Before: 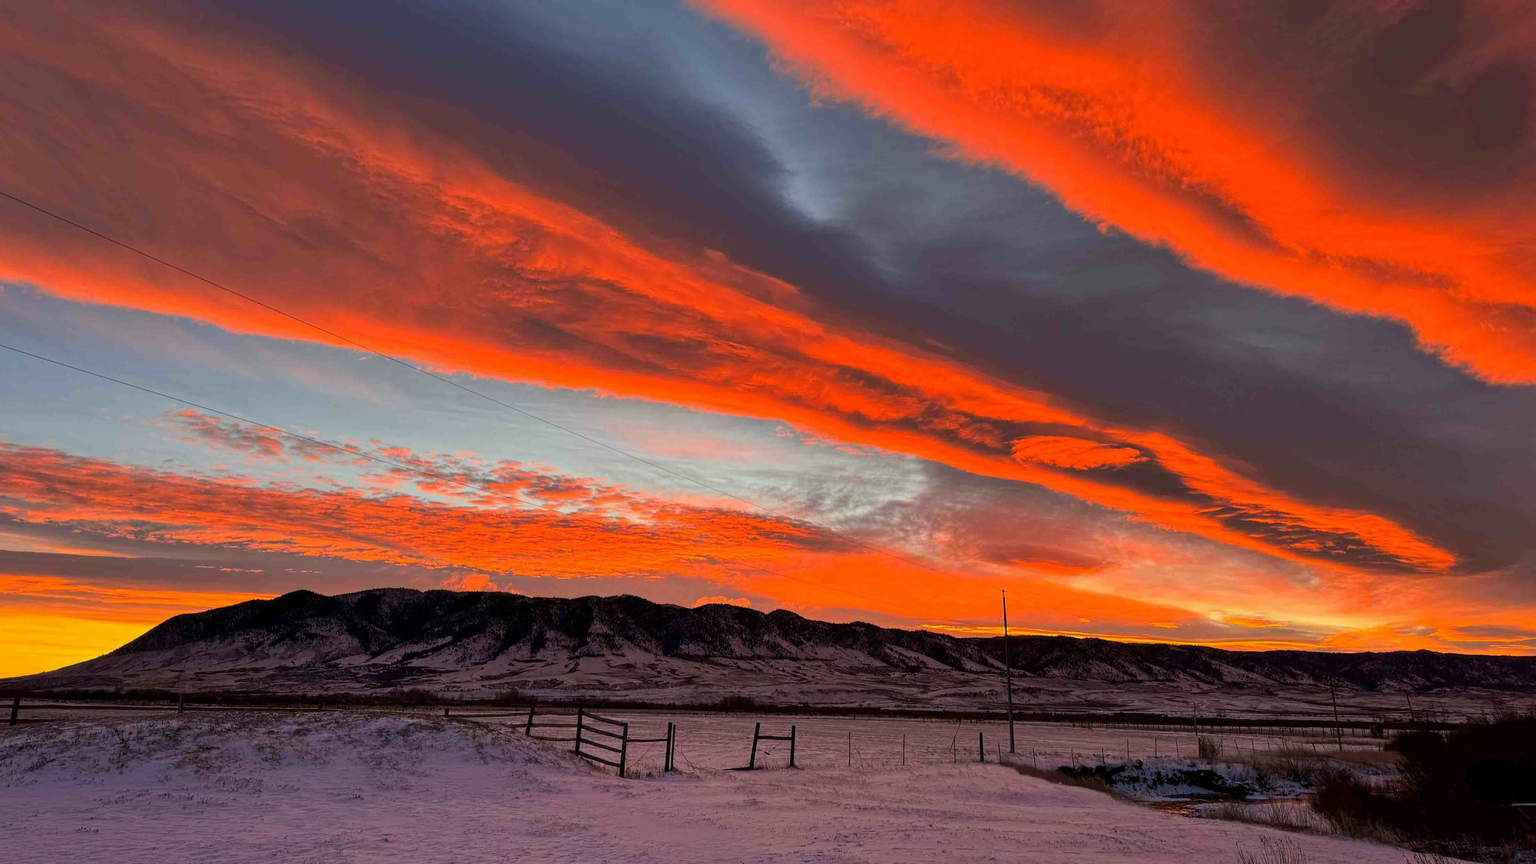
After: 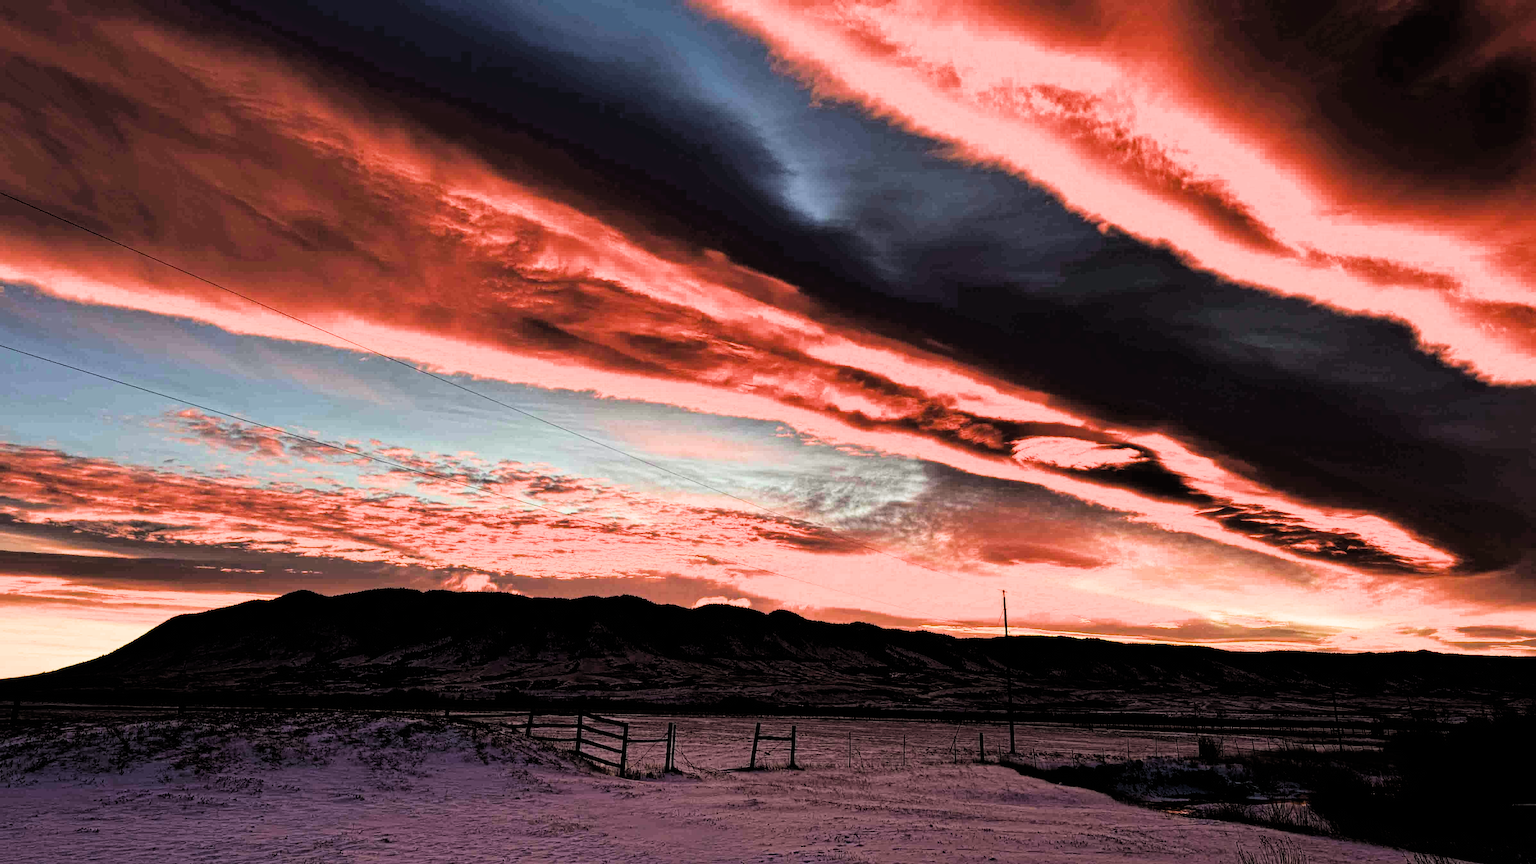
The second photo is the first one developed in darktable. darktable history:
tone equalizer: edges refinement/feathering 500, mask exposure compensation -1.57 EV, preserve details no
filmic rgb: black relative exposure -3.78 EV, white relative exposure 2.4 EV, dynamic range scaling -49.55%, hardness 3.41, latitude 30.92%, contrast 1.793, color science v4 (2020)
haze removal: strength 0.276, distance 0.243, compatibility mode true, adaptive false
